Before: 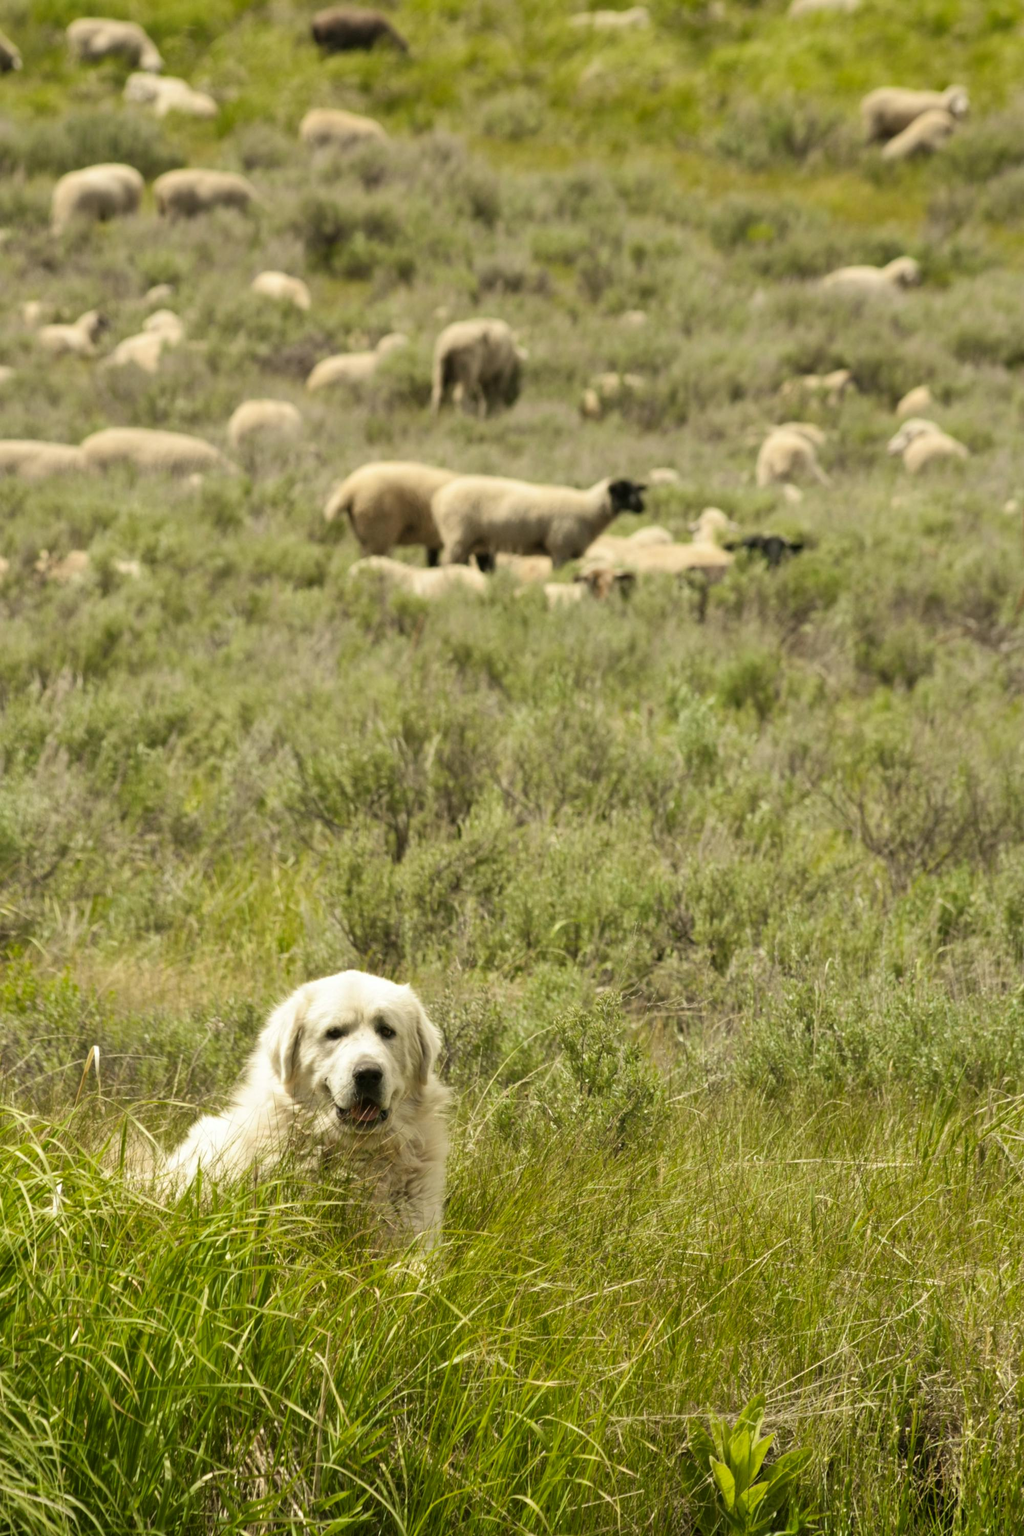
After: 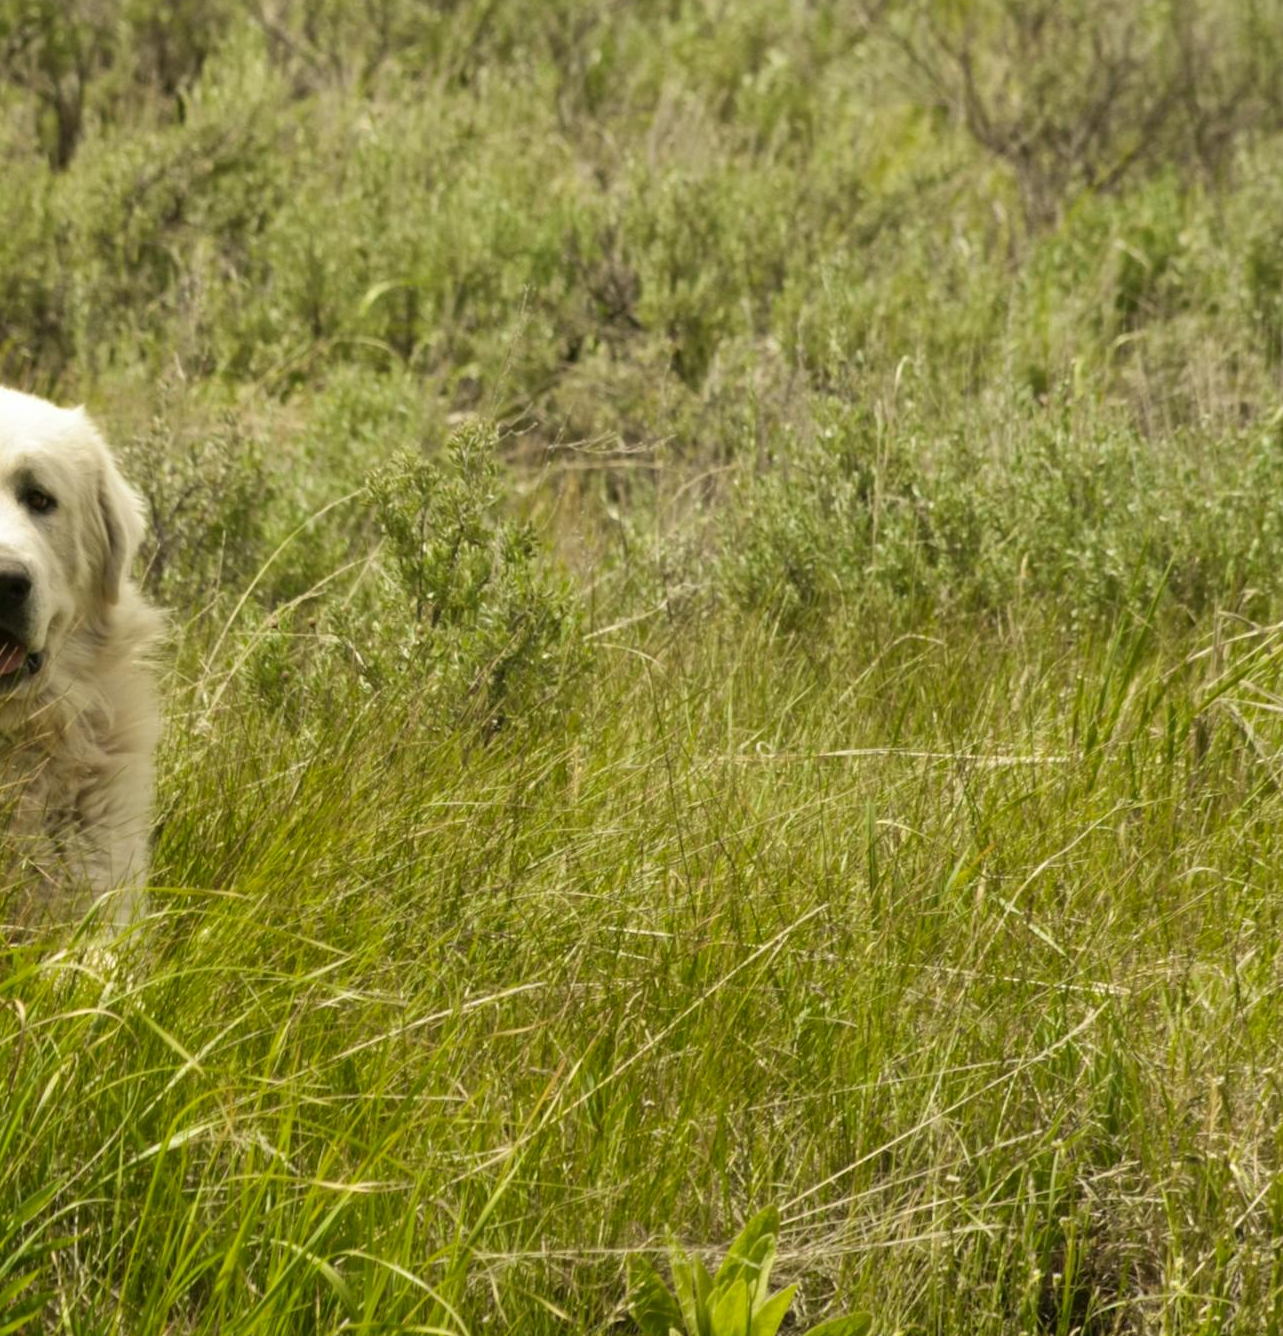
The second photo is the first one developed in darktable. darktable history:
crop and rotate: left 35.819%, top 50.53%, bottom 4.908%
